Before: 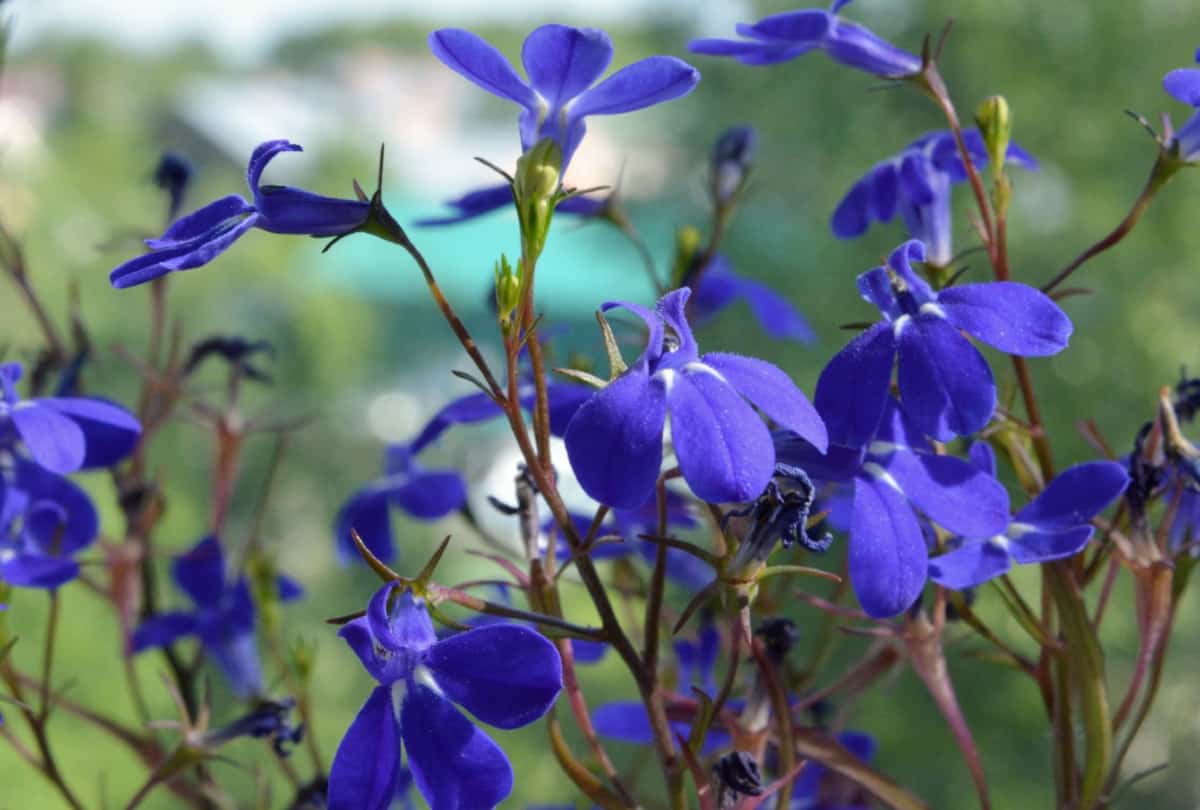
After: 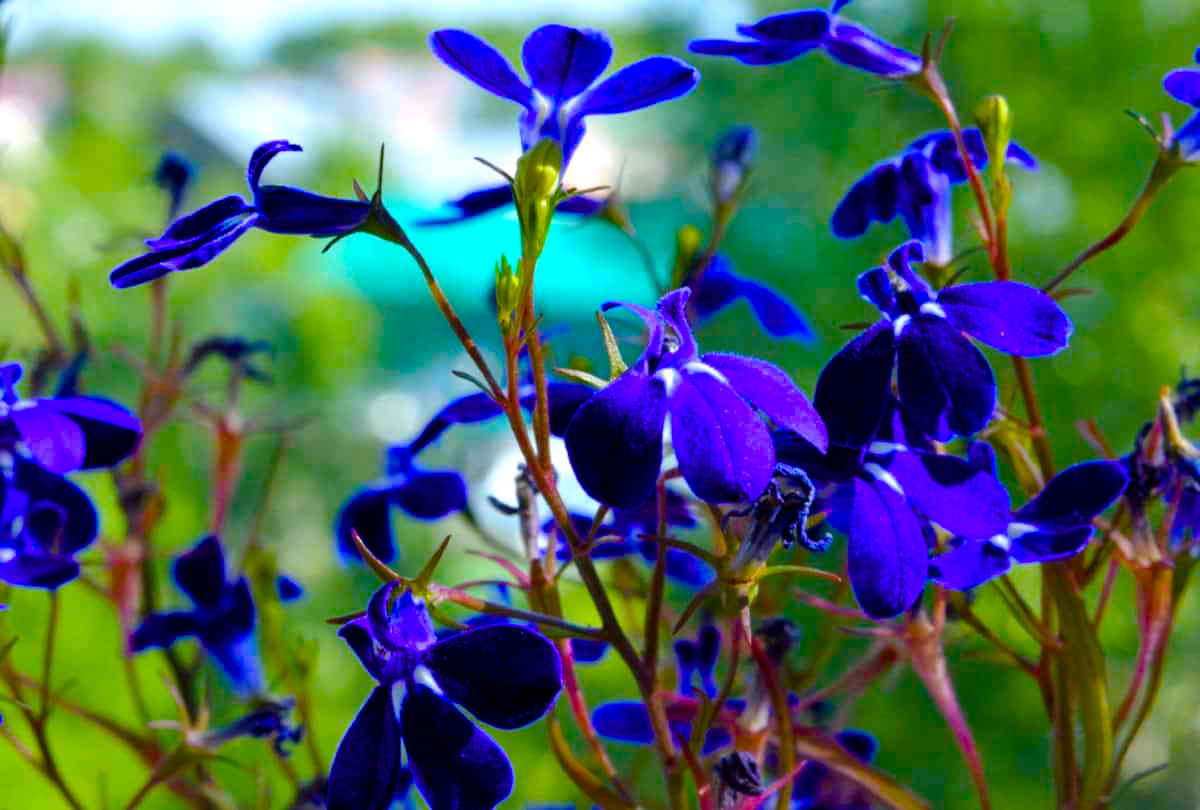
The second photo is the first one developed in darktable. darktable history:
color balance rgb: highlights gain › luminance 16.773%, highlights gain › chroma 2.942%, highlights gain › hue 257.41°, linear chroma grading › shadows 9.46%, linear chroma grading › highlights 10.444%, linear chroma grading › global chroma 14.521%, linear chroma grading › mid-tones 14.915%, perceptual saturation grading › global saturation 43.737%, perceptual saturation grading › highlights -25.027%, perceptual saturation grading › shadows 49.677%, global vibrance 30.421%
